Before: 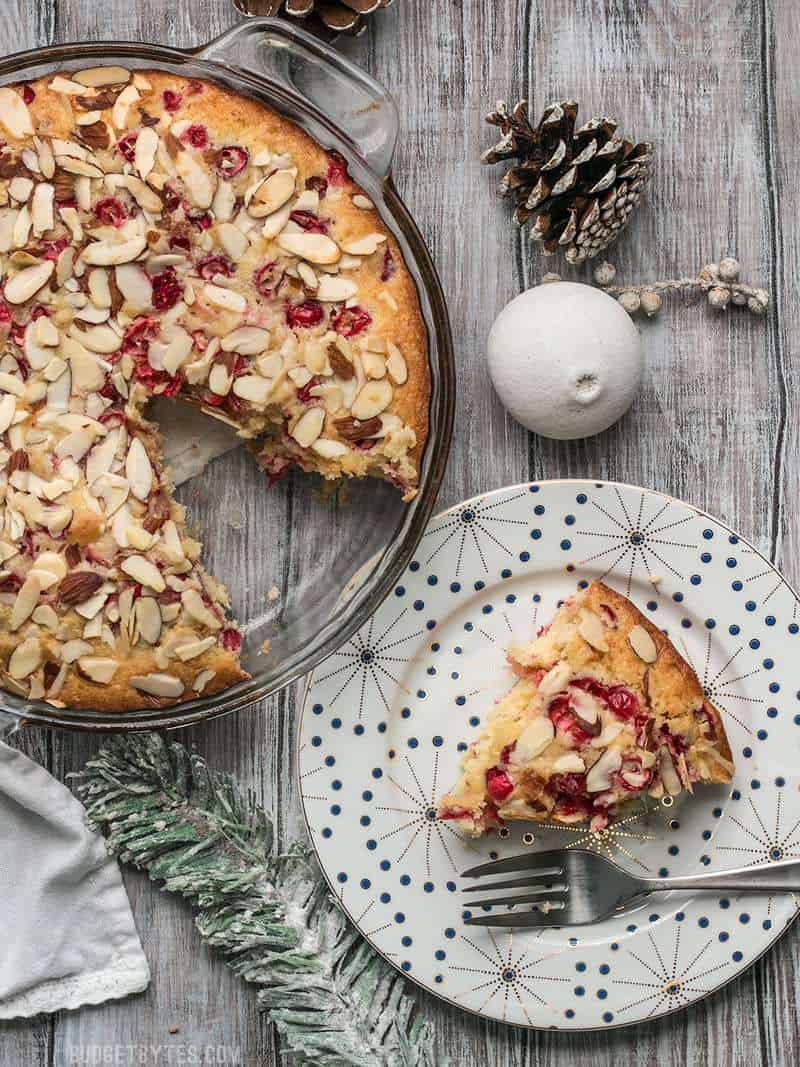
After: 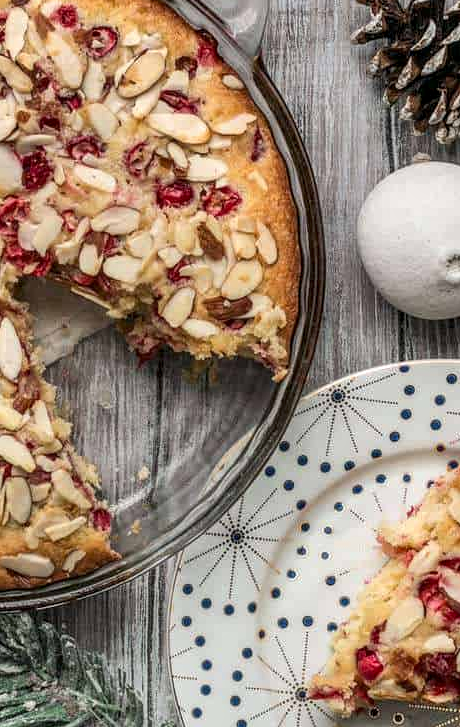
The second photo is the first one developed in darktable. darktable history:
crop: left 16.254%, top 11.261%, right 26.207%, bottom 20.56%
local contrast: detail 130%
